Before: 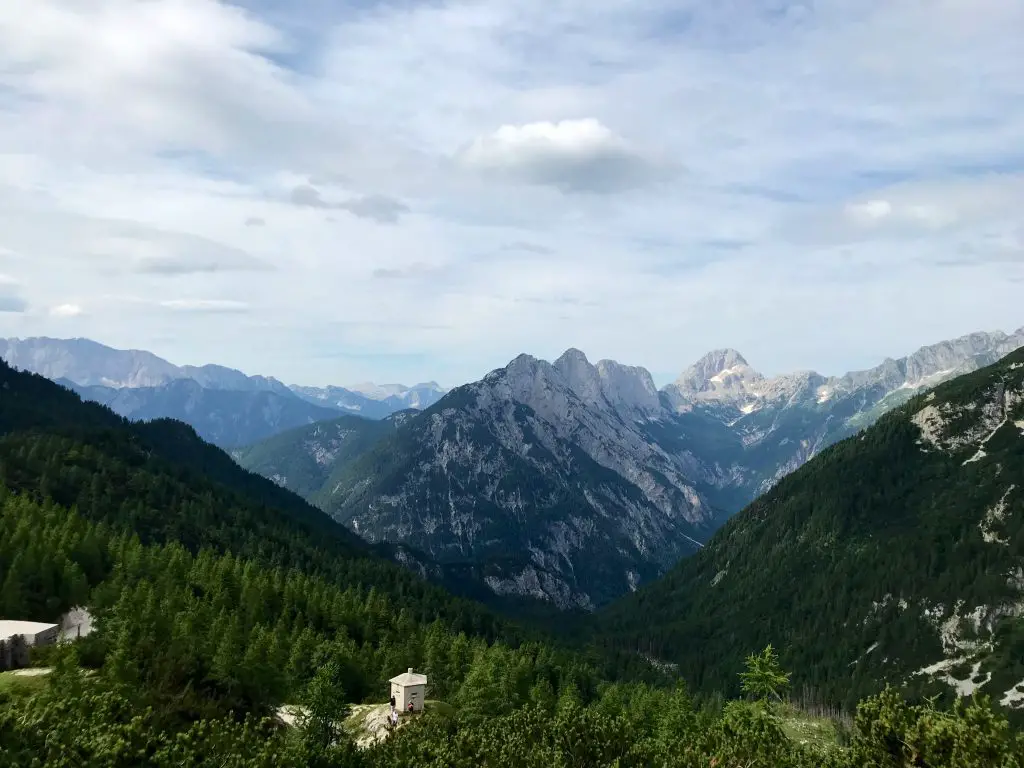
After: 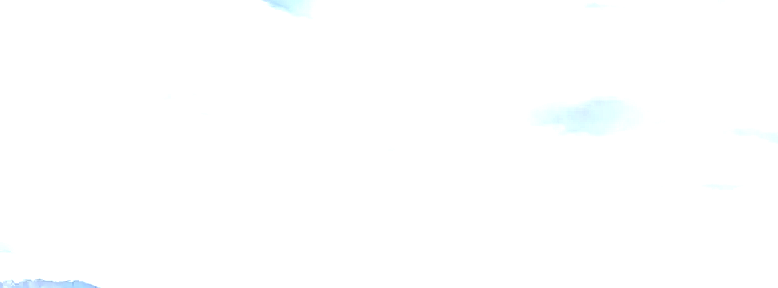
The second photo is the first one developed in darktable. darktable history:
exposure: black level correction 0, exposure 1.199 EV, compensate exposure bias true, compensate highlight preservation false
crop: left 0.528%, top 7.644%, right 23.417%, bottom 54.783%
contrast equalizer: y [[0.5, 0.542, 0.583, 0.625, 0.667, 0.708], [0.5 ×6], [0.5 ×6], [0 ×6], [0 ×6]]
